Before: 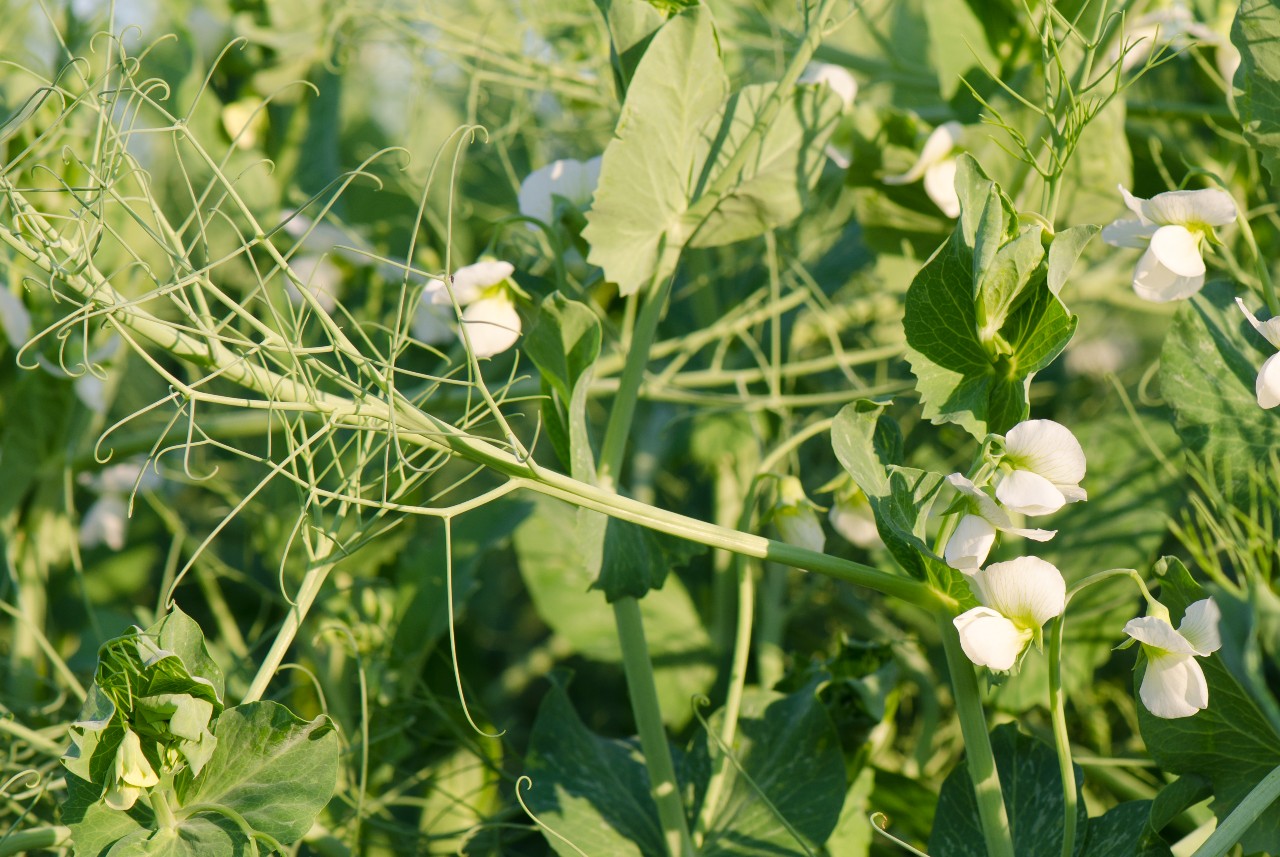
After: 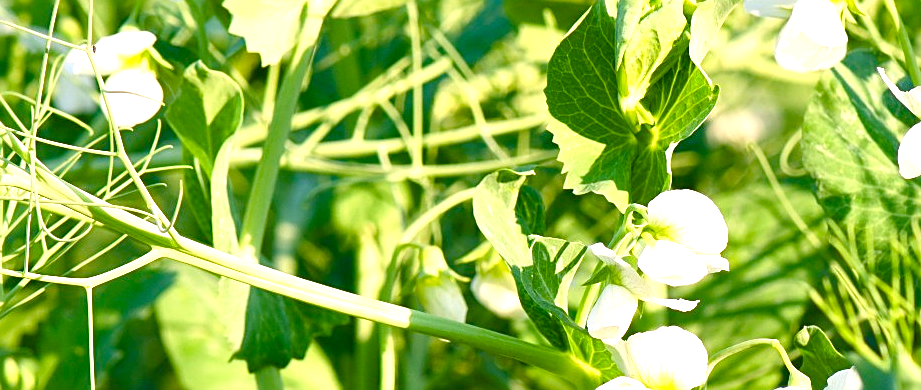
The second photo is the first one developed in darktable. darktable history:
crop and rotate: left 28.023%, top 26.895%, bottom 27.575%
sharpen: on, module defaults
exposure: exposure 1.094 EV, compensate highlight preservation false
color balance rgb: perceptual saturation grading › global saturation 20%, perceptual saturation grading › highlights -24.772%, perceptual saturation grading › shadows 49.823%, global vibrance 20%
